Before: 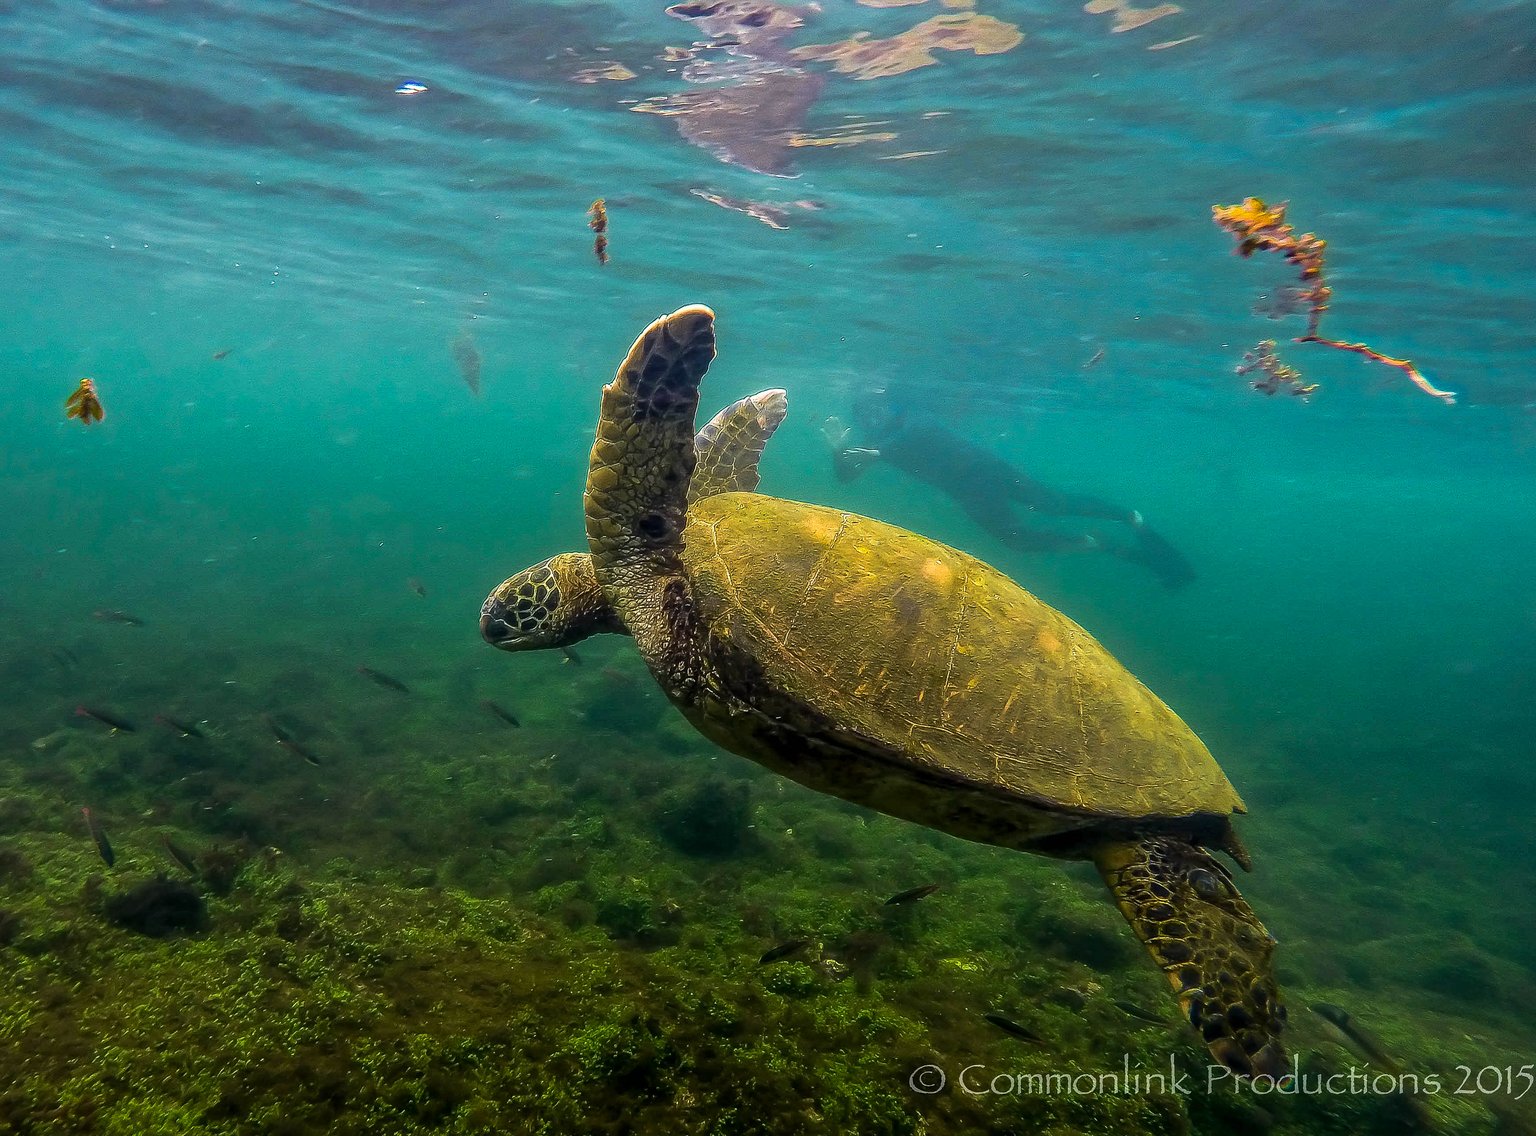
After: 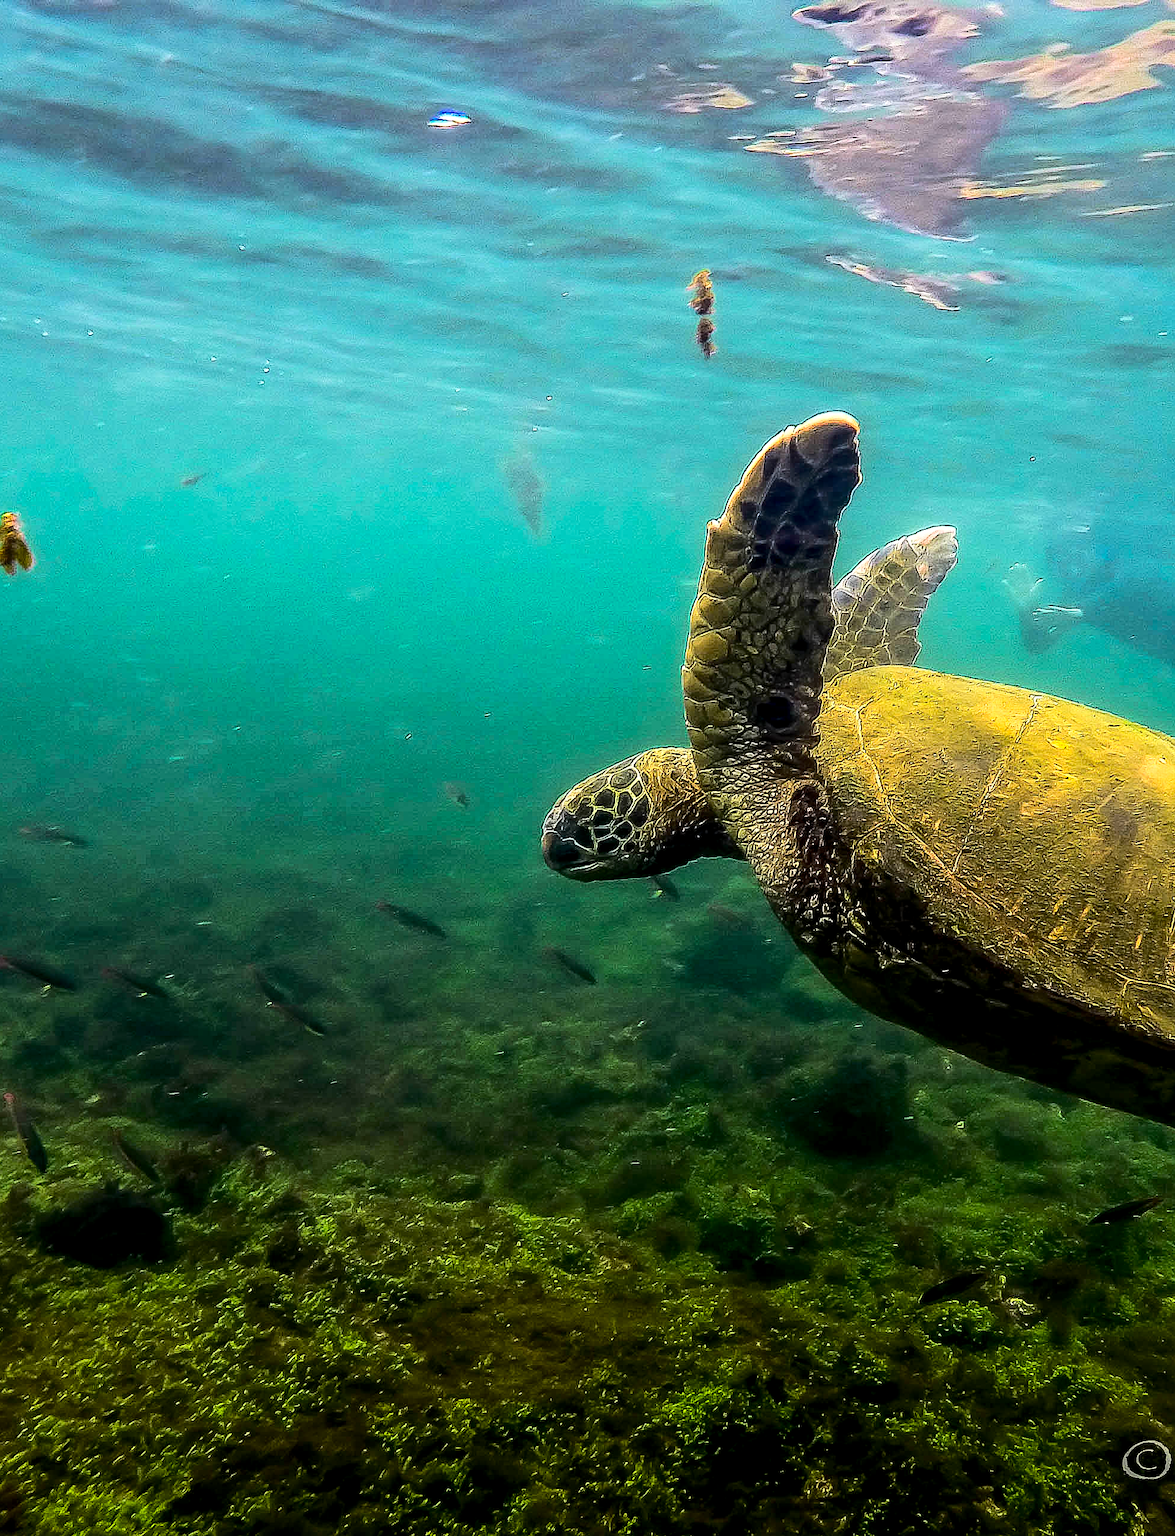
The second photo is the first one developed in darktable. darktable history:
crop: left 5.194%, right 38.188%
base curve: curves: ch0 [(0, 0) (0.032, 0.025) (0.121, 0.166) (0.206, 0.329) (0.605, 0.79) (1, 1)]
exposure: black level correction 0.007, exposure 0.159 EV, compensate exposure bias true, compensate highlight preservation false
